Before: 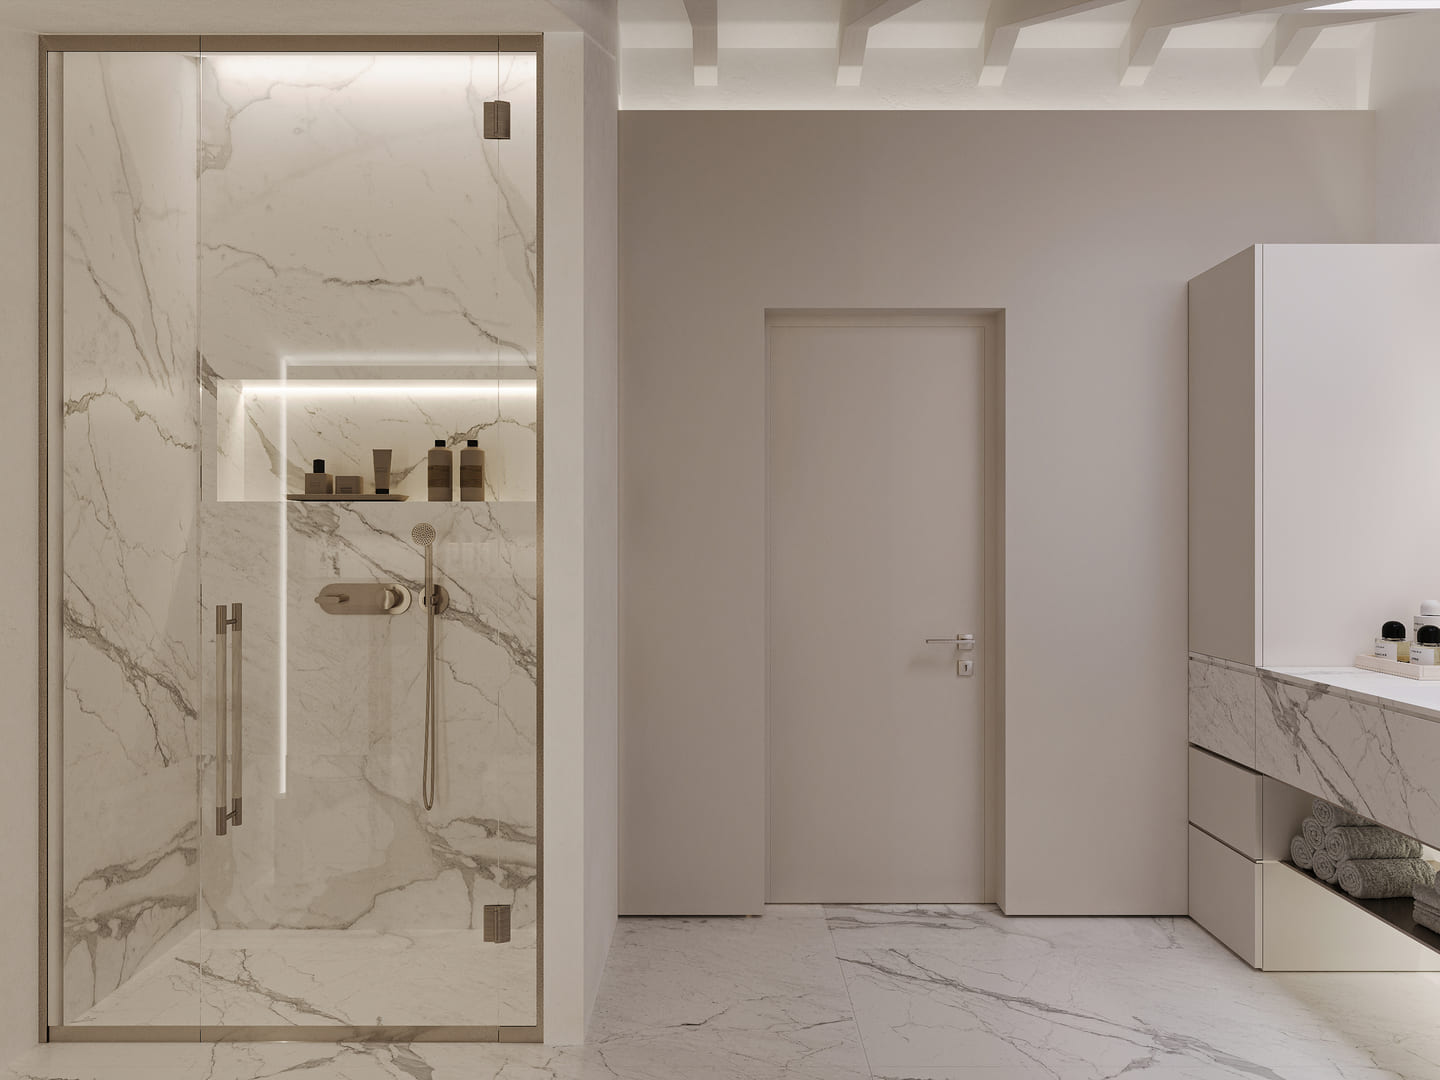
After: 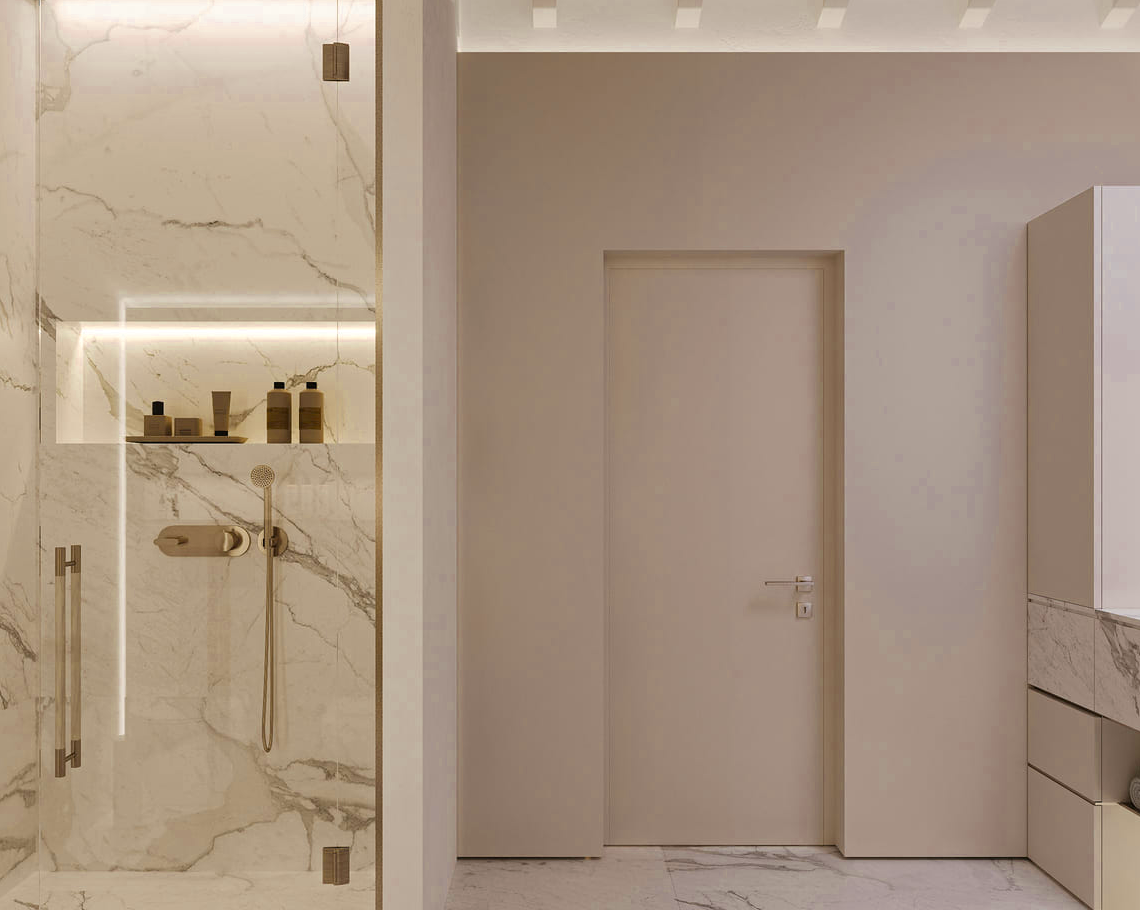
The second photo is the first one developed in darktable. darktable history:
crop: left 11.225%, top 5.381%, right 9.565%, bottom 10.314%
color balance rgb: perceptual saturation grading › global saturation 25%, global vibrance 20%
color zones: curves: ch0 [(0.004, 0.305) (0.261, 0.623) (0.389, 0.399) (0.708, 0.571) (0.947, 0.34)]; ch1 [(0.025, 0.645) (0.229, 0.584) (0.326, 0.551) (0.484, 0.262) (0.757, 0.643)]
